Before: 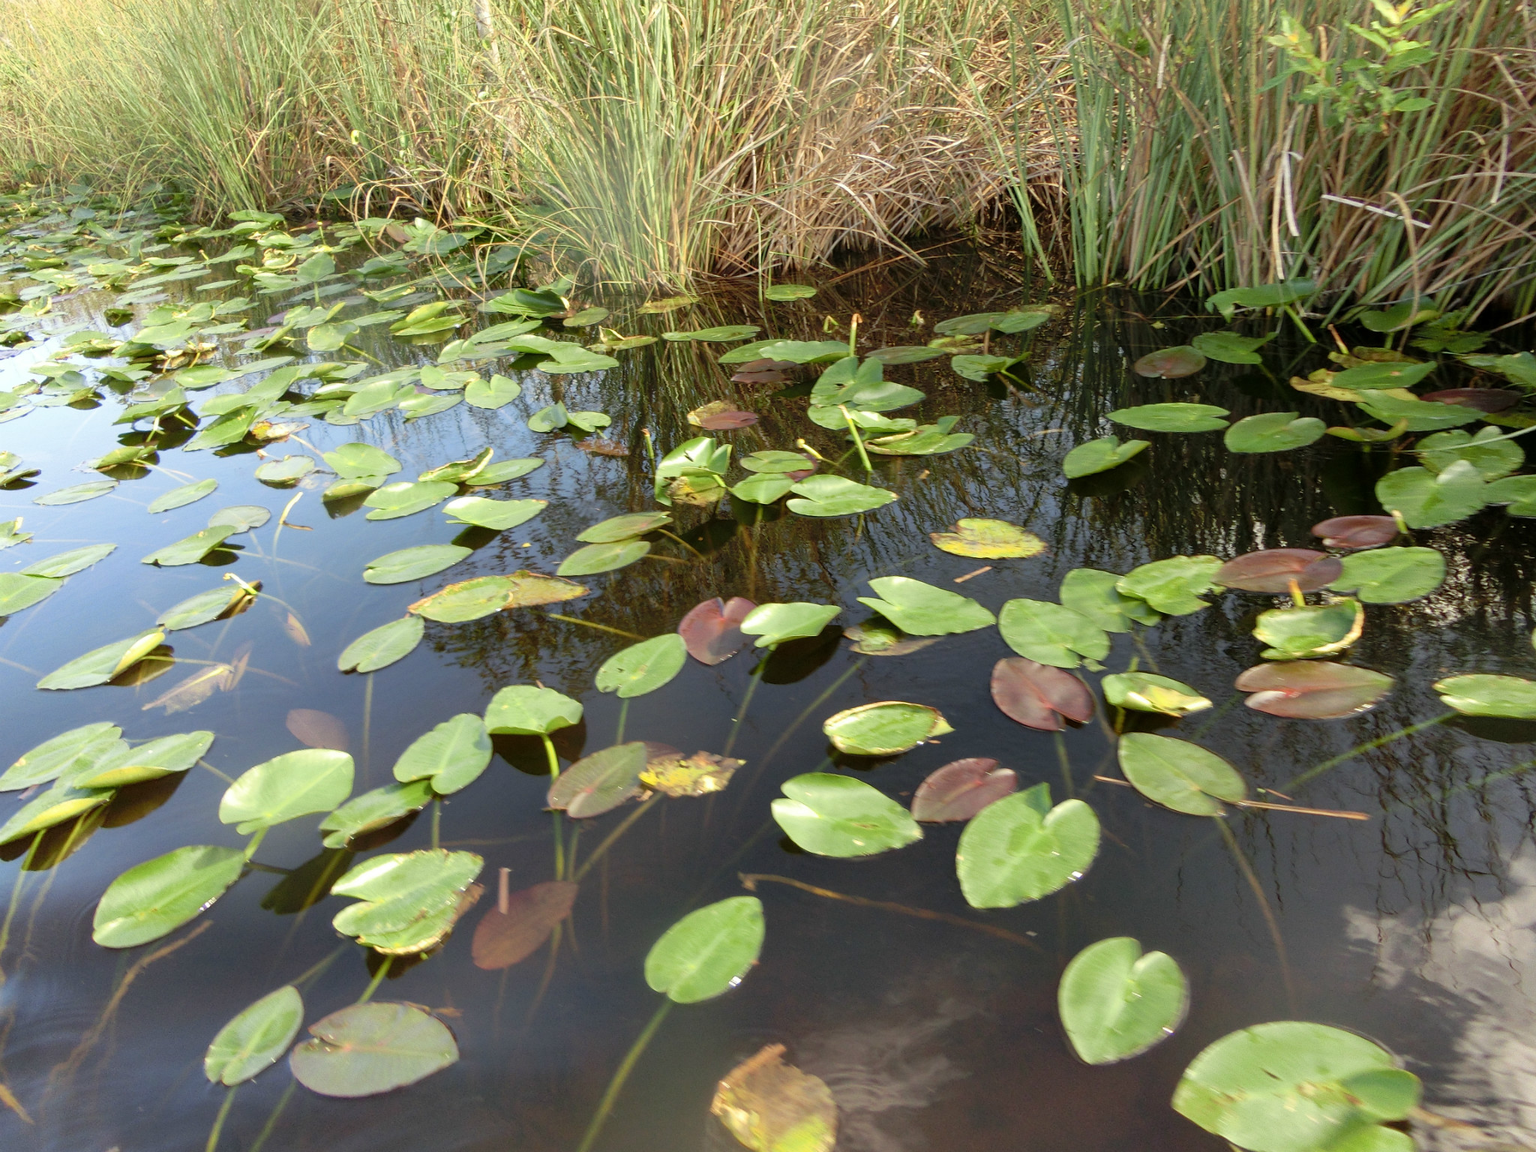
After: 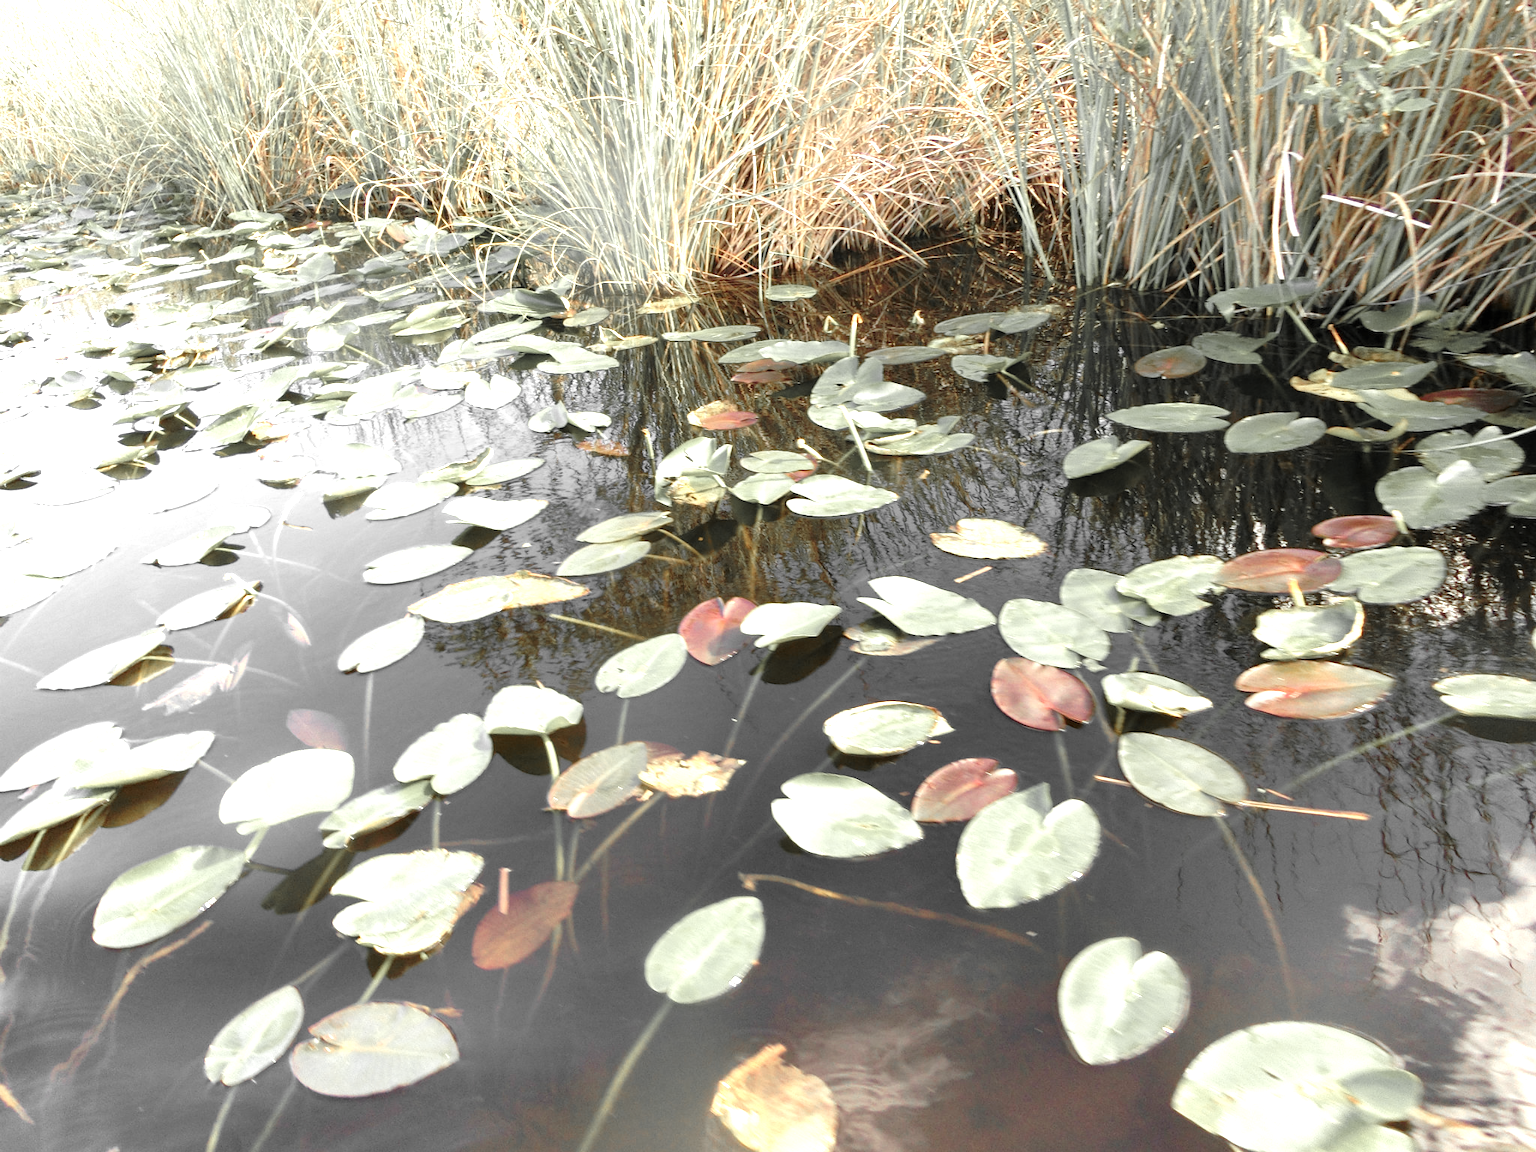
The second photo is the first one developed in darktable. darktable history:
color zones: curves: ch0 [(0, 0.447) (0.184, 0.543) (0.323, 0.476) (0.429, 0.445) (0.571, 0.443) (0.714, 0.451) (0.857, 0.452) (1, 0.447)]; ch1 [(0, 0.464) (0.176, 0.46) (0.287, 0.177) (0.429, 0.002) (0.571, 0) (0.714, 0) (0.857, 0) (1, 0.464)]
exposure: black level correction 0, exposure 1.102 EV, compensate exposure bias true, compensate highlight preservation false
